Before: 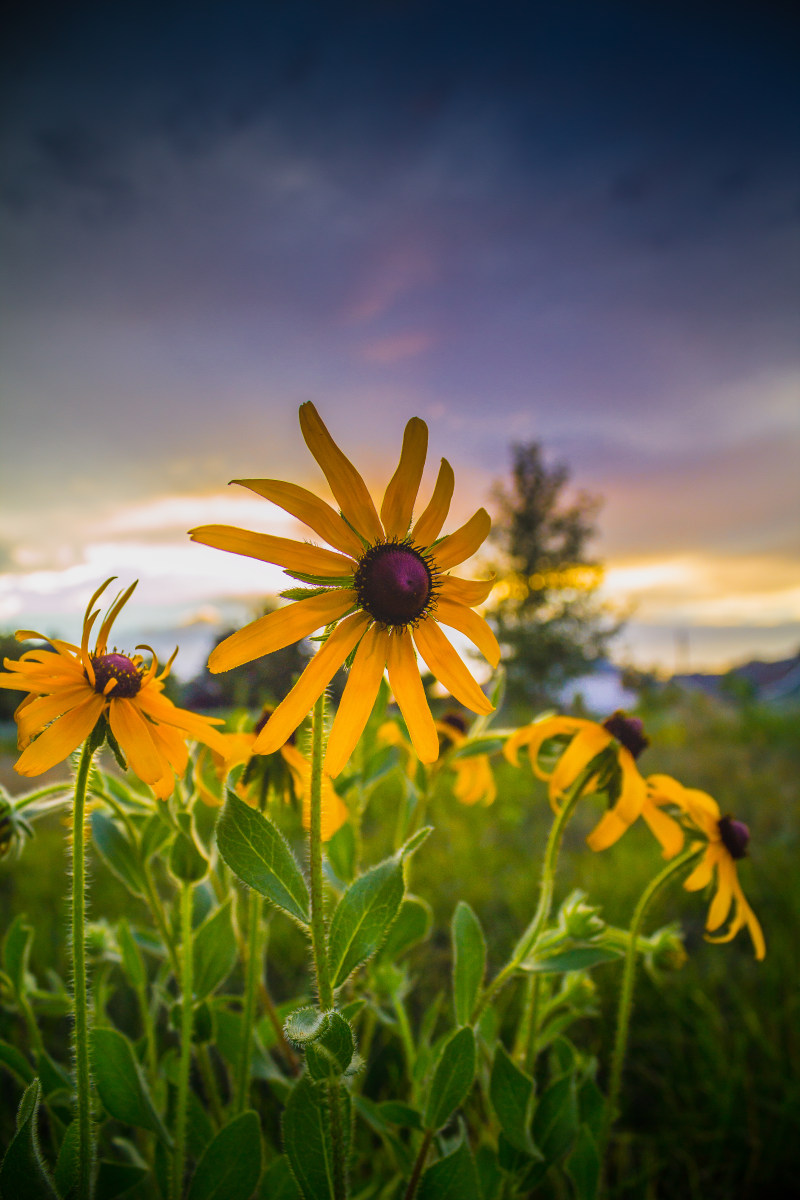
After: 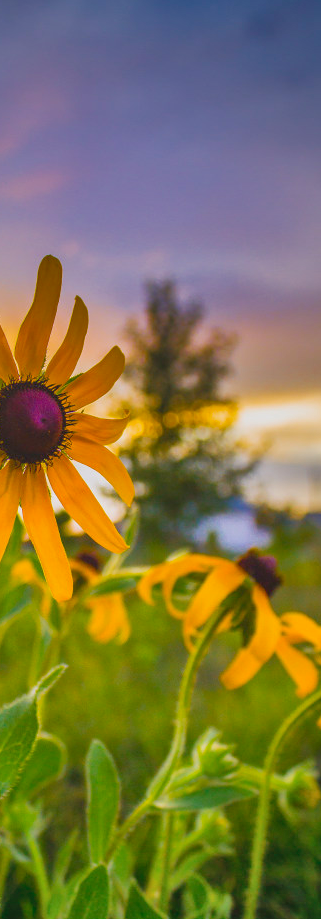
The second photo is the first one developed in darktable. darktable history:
crop: left 45.833%, top 13.515%, right 14.025%, bottom 9.901%
shadows and highlights: radius 123.18, shadows 99.48, white point adjustment -3.09, highlights -98.34, soften with gaussian
levels: levels [0, 0.445, 1]
